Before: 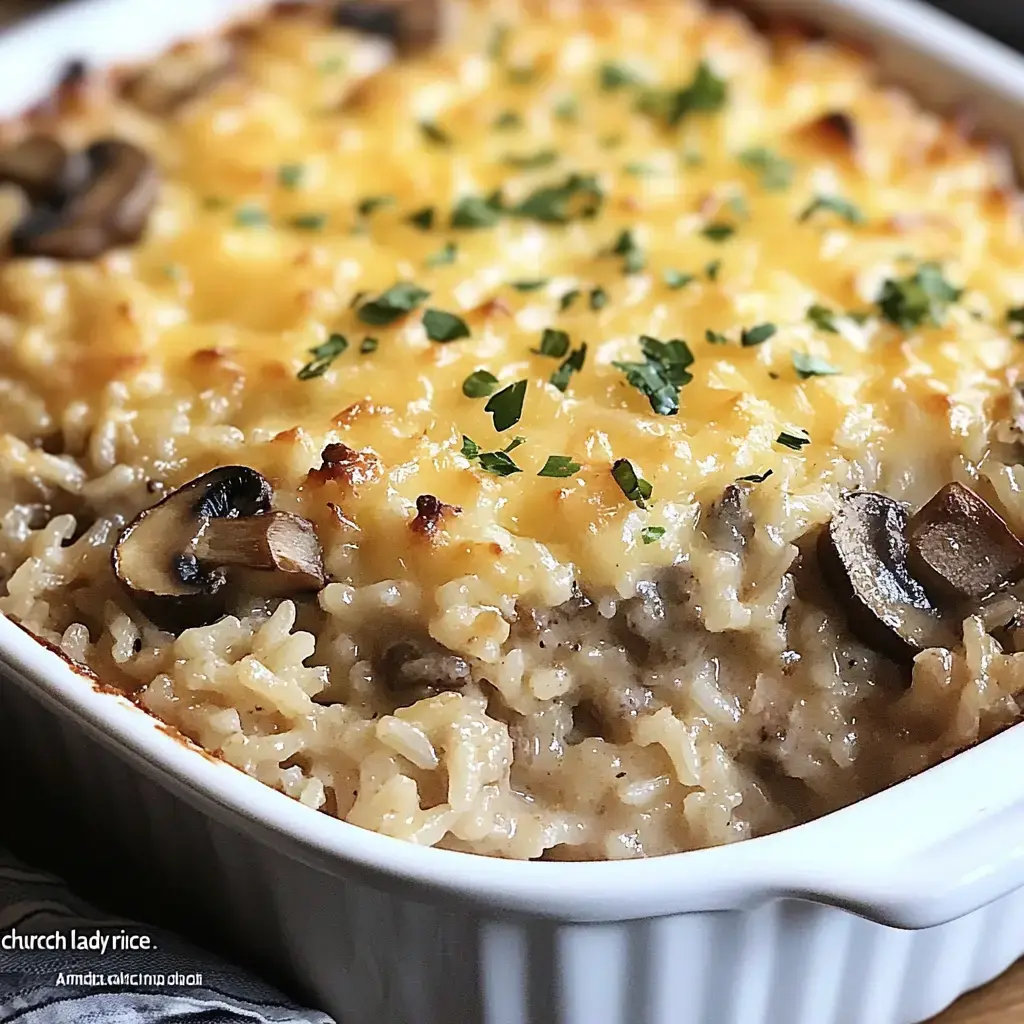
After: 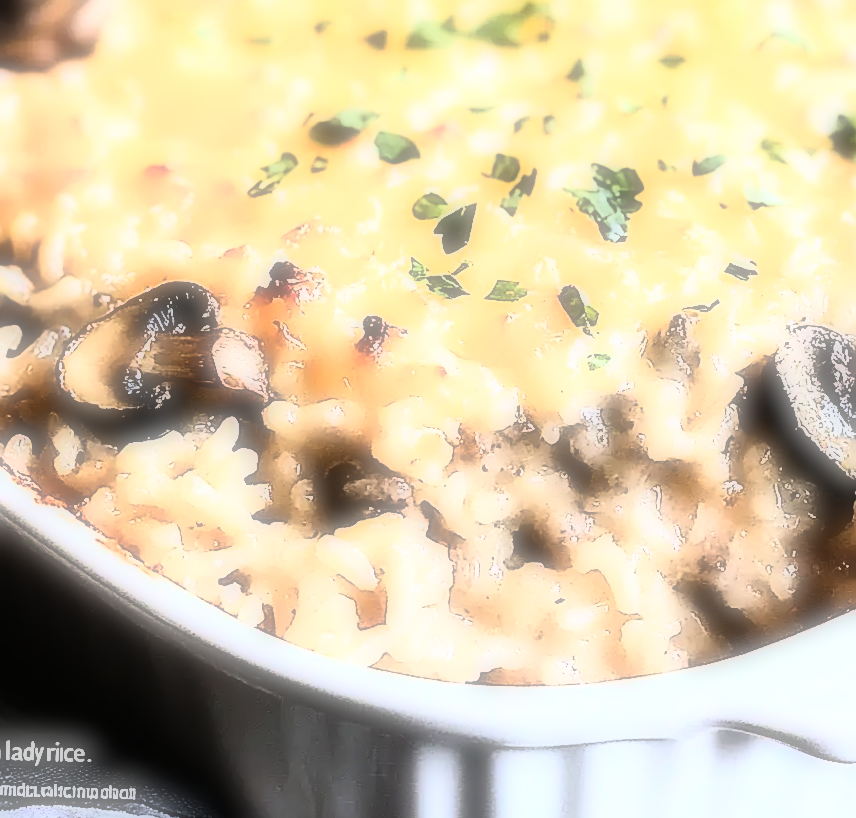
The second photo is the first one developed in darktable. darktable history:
rgb curve: curves: ch0 [(0, 0) (0.21, 0.15) (0.24, 0.21) (0.5, 0.75) (0.75, 0.96) (0.89, 0.99) (1, 1)]; ch1 [(0, 0.02) (0.21, 0.13) (0.25, 0.2) (0.5, 0.67) (0.75, 0.9) (0.89, 0.97) (1, 1)]; ch2 [(0, 0.02) (0.21, 0.13) (0.25, 0.2) (0.5, 0.67) (0.75, 0.9) (0.89, 0.97) (1, 1)], compensate middle gray true
soften: on, module defaults
sharpen: on, module defaults
crop and rotate: left 4.842%, top 15.51%, right 10.668%
contrast brightness saturation: contrast 0.2, brightness 0.16, saturation 0.22
rotate and perspective: rotation 1.57°, crop left 0.018, crop right 0.982, crop top 0.039, crop bottom 0.961
